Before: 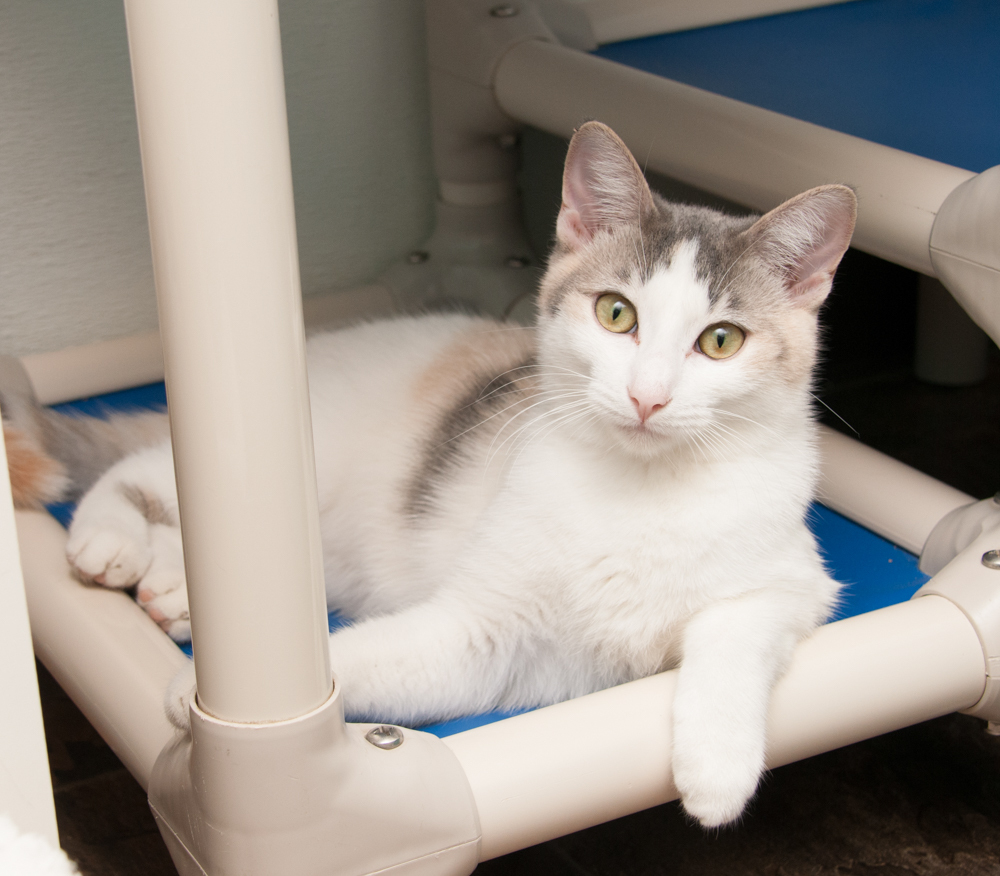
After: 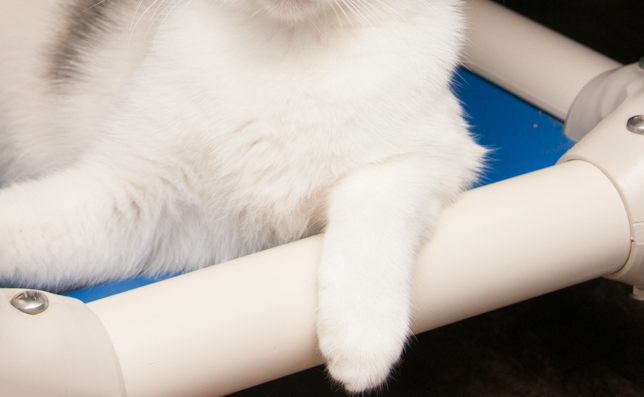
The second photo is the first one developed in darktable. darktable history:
crop and rotate: left 35.534%, top 49.828%, bottom 4.852%
